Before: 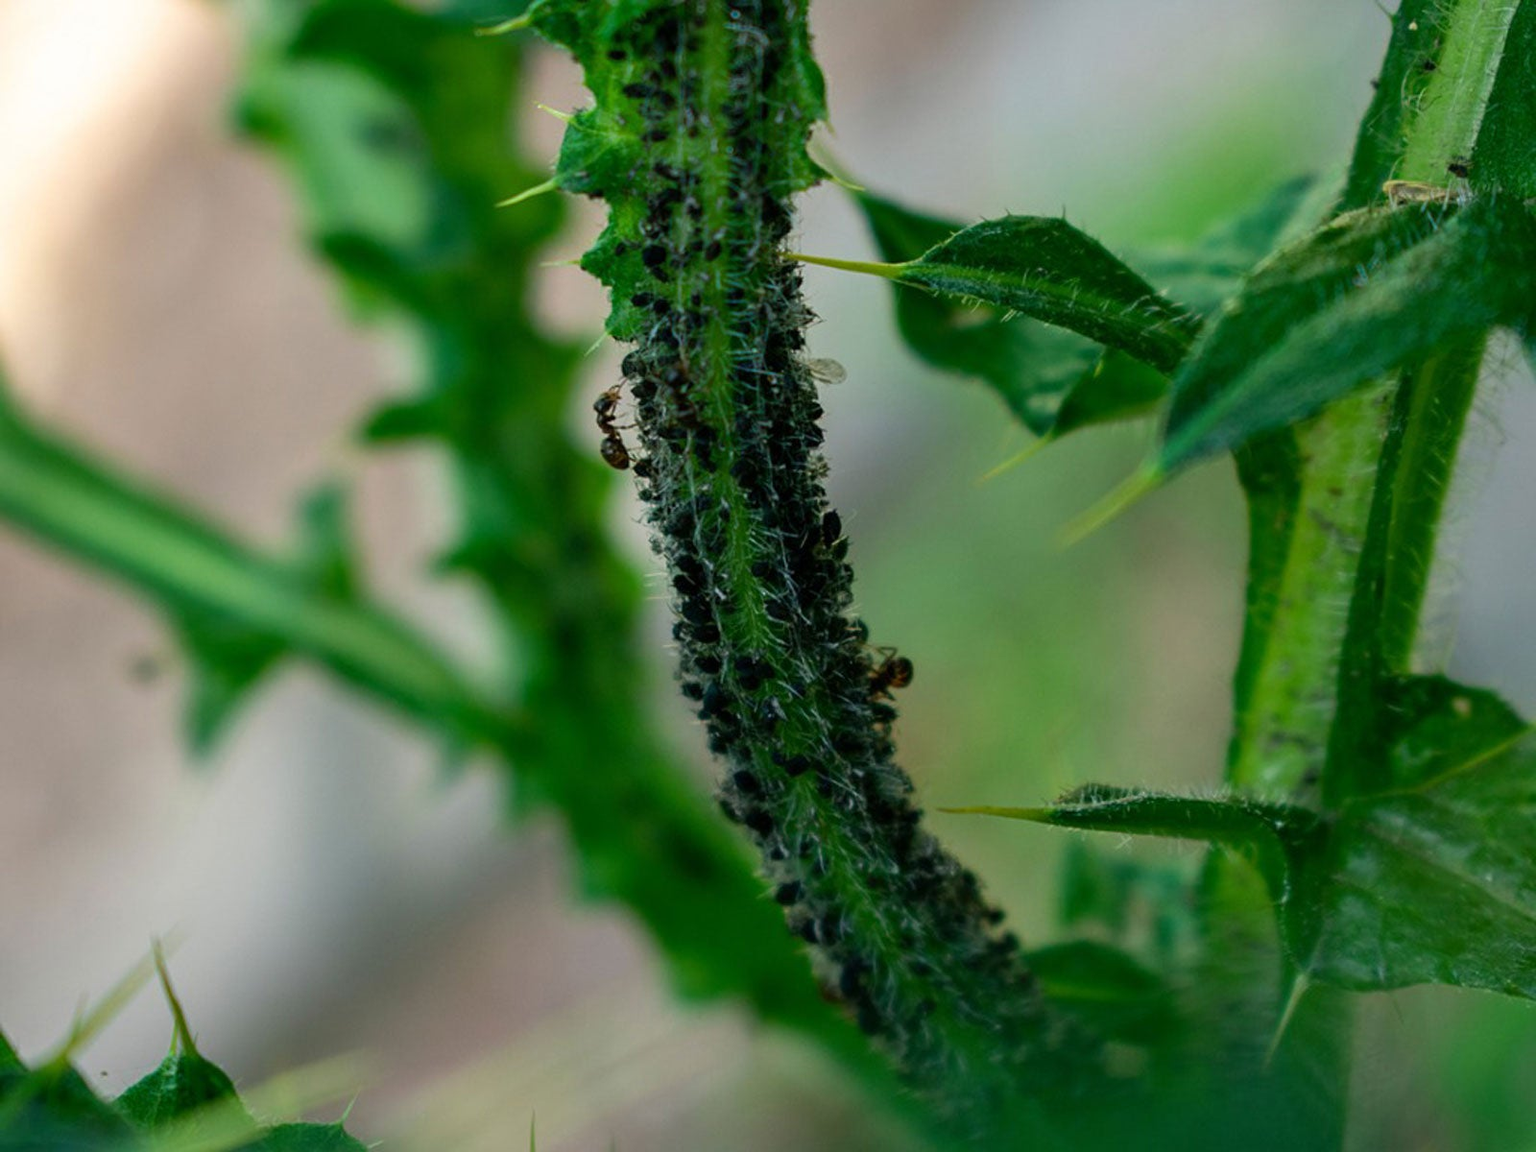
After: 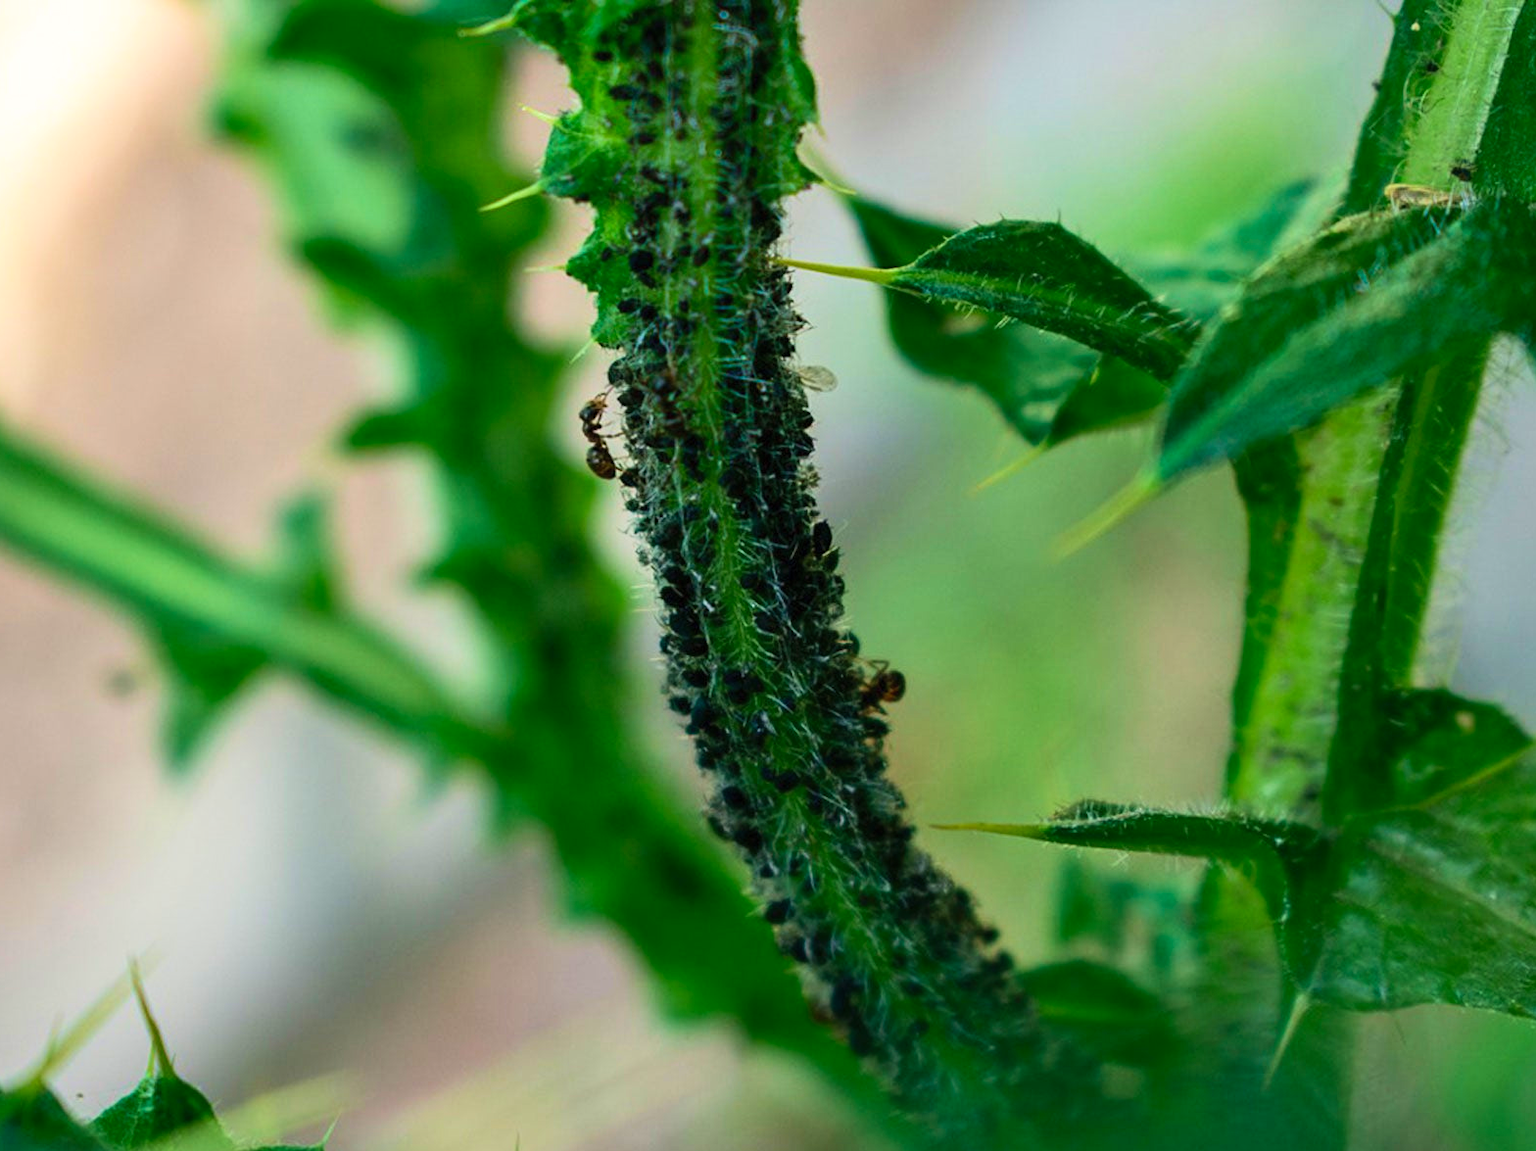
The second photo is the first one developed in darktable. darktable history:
velvia: on, module defaults
crop: left 1.696%, right 0.276%, bottom 2.064%
color balance rgb: perceptual saturation grading › global saturation -2.952%
contrast brightness saturation: contrast 0.202, brightness 0.158, saturation 0.224
